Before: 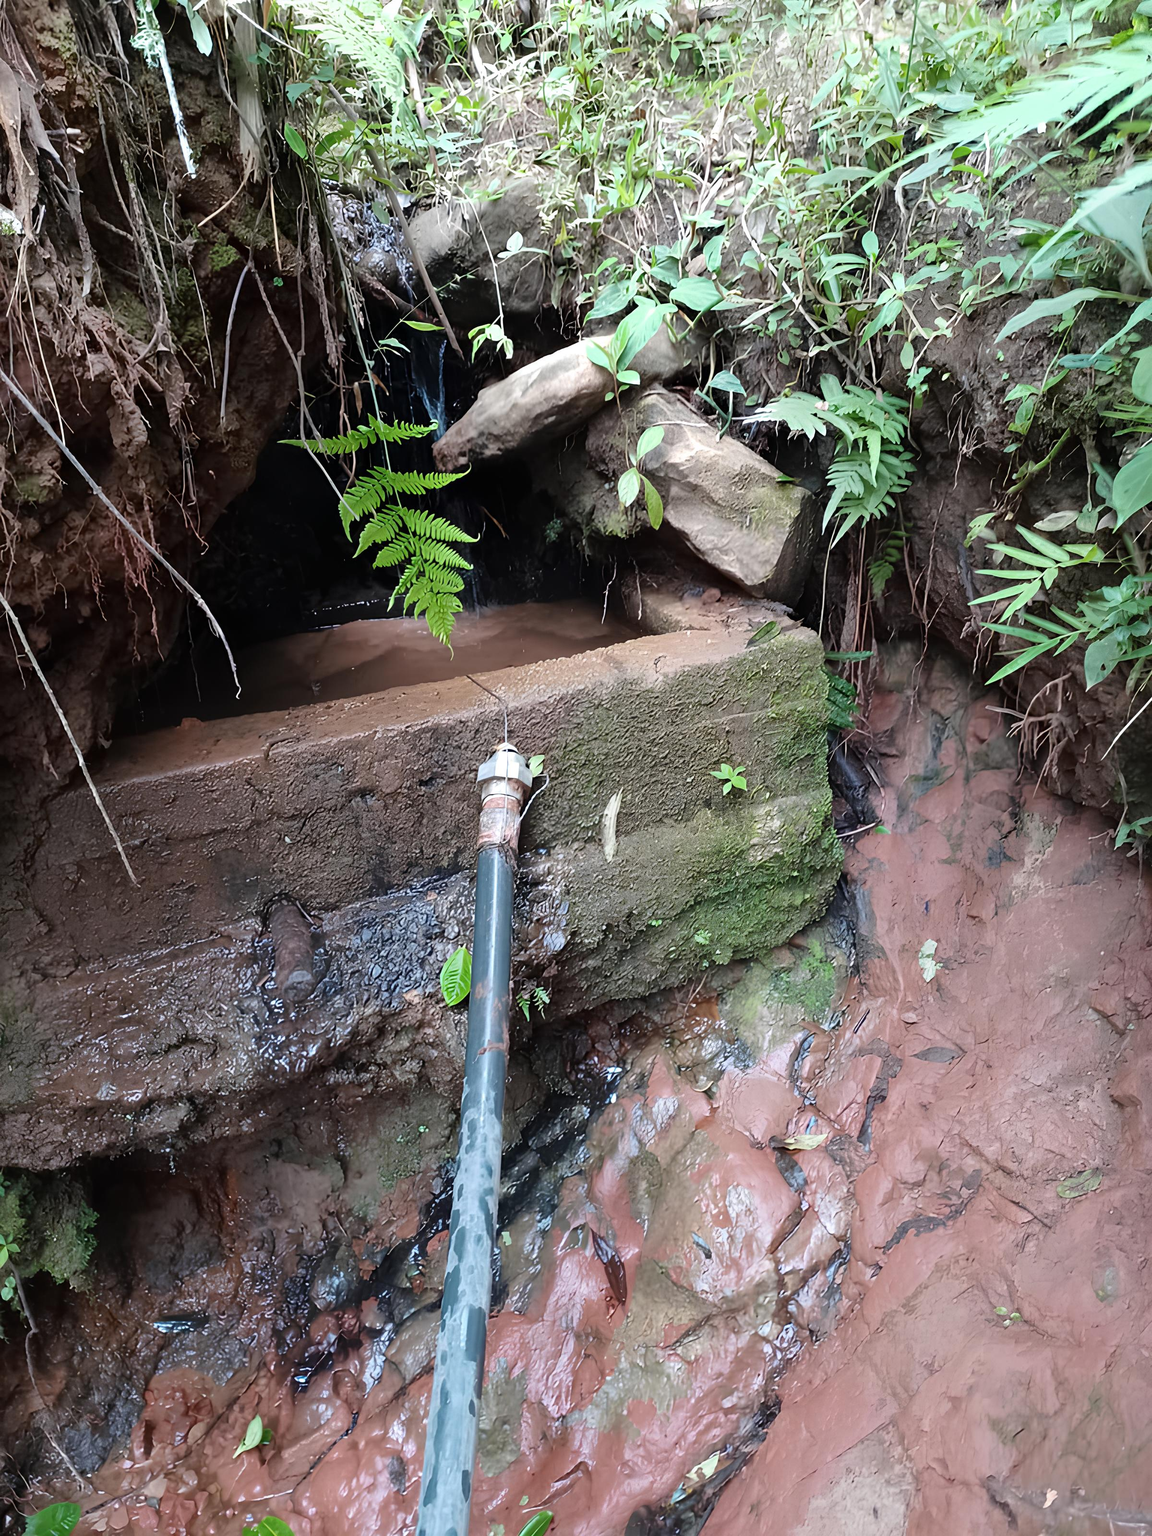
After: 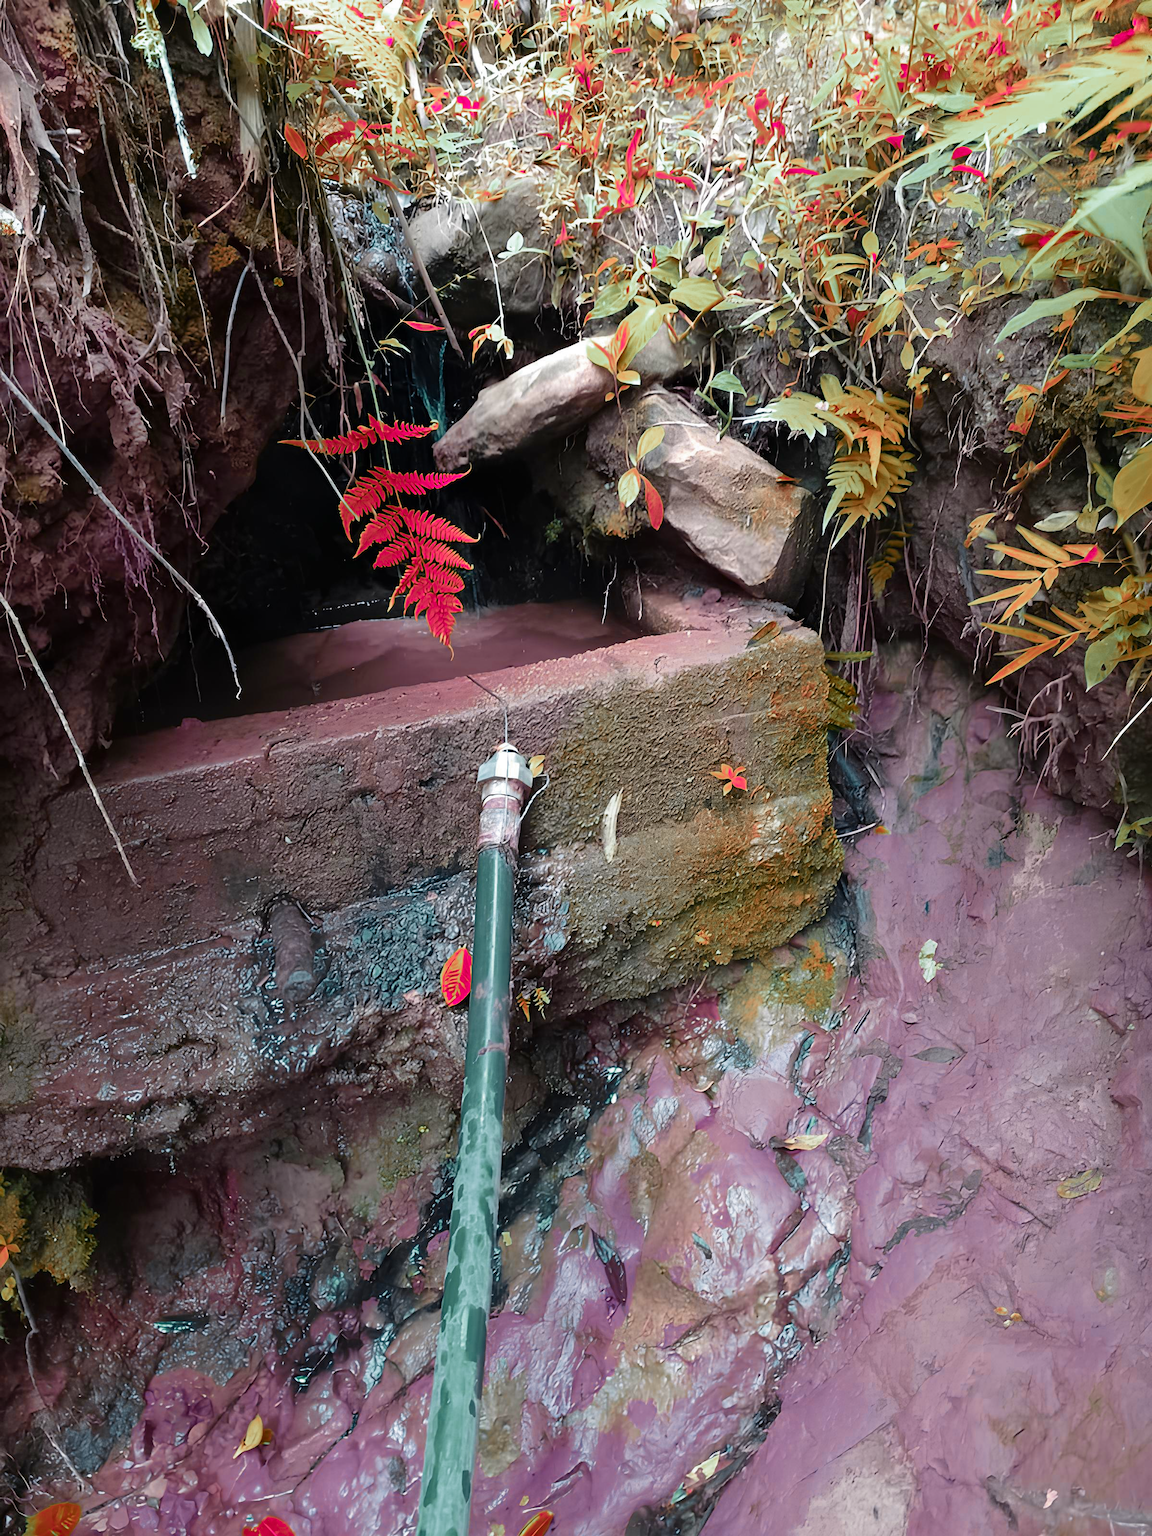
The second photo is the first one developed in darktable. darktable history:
velvia: on, module defaults
color zones: curves: ch0 [(0.826, 0.353)]; ch1 [(0.242, 0.647) (0.889, 0.342)]; ch2 [(0.246, 0.089) (0.969, 0.068)]
